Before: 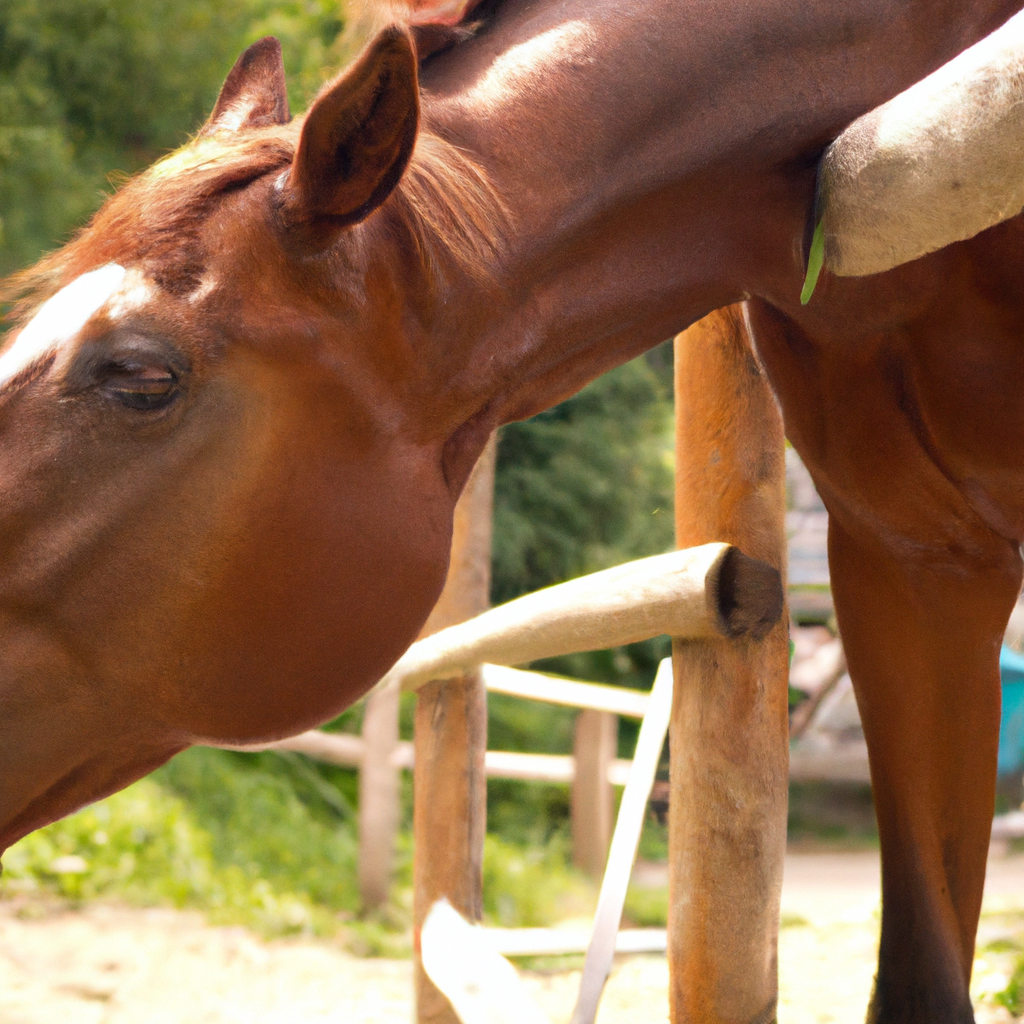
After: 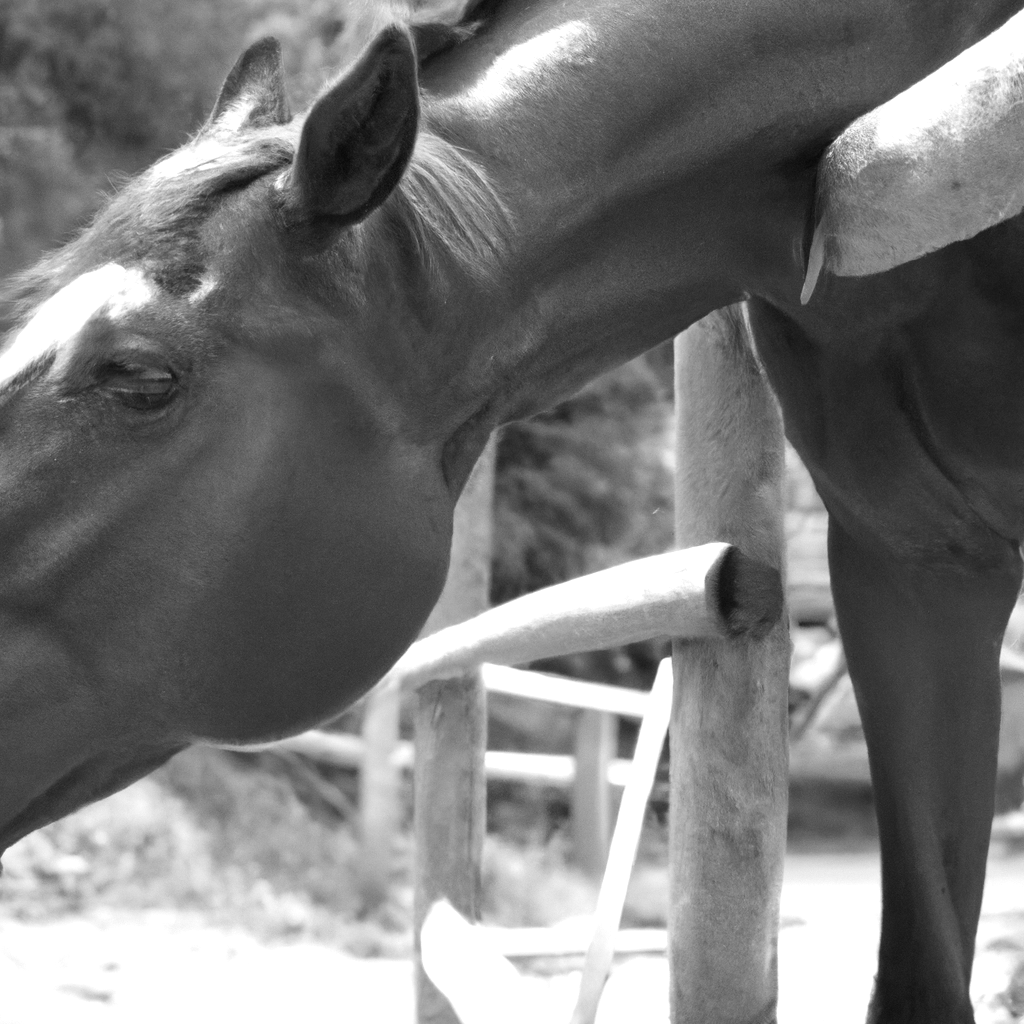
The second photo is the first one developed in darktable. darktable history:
color balance: mode lift, gamma, gain (sRGB), lift [0.997, 0.979, 1.021, 1.011], gamma [1, 1.084, 0.916, 0.998], gain [1, 0.87, 1.13, 1.101], contrast 4.55%, contrast fulcrum 38.24%, output saturation 104.09%
monochrome: a 16.01, b -2.65, highlights 0.52
